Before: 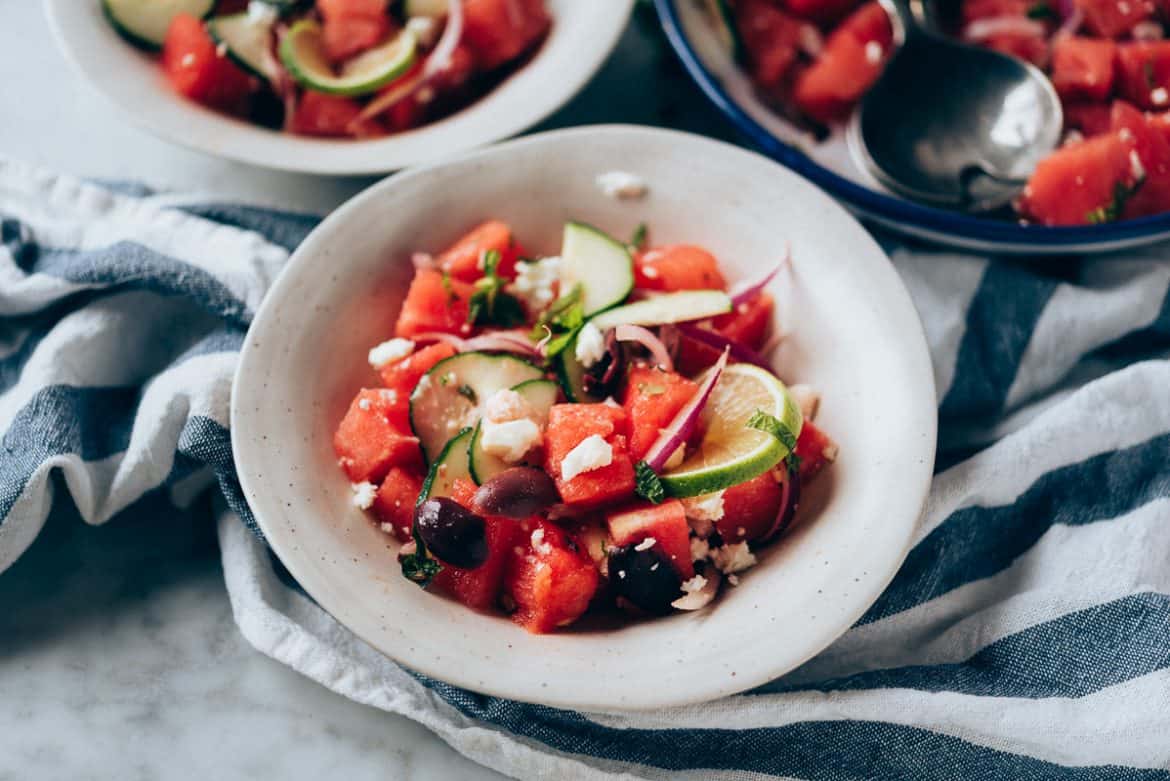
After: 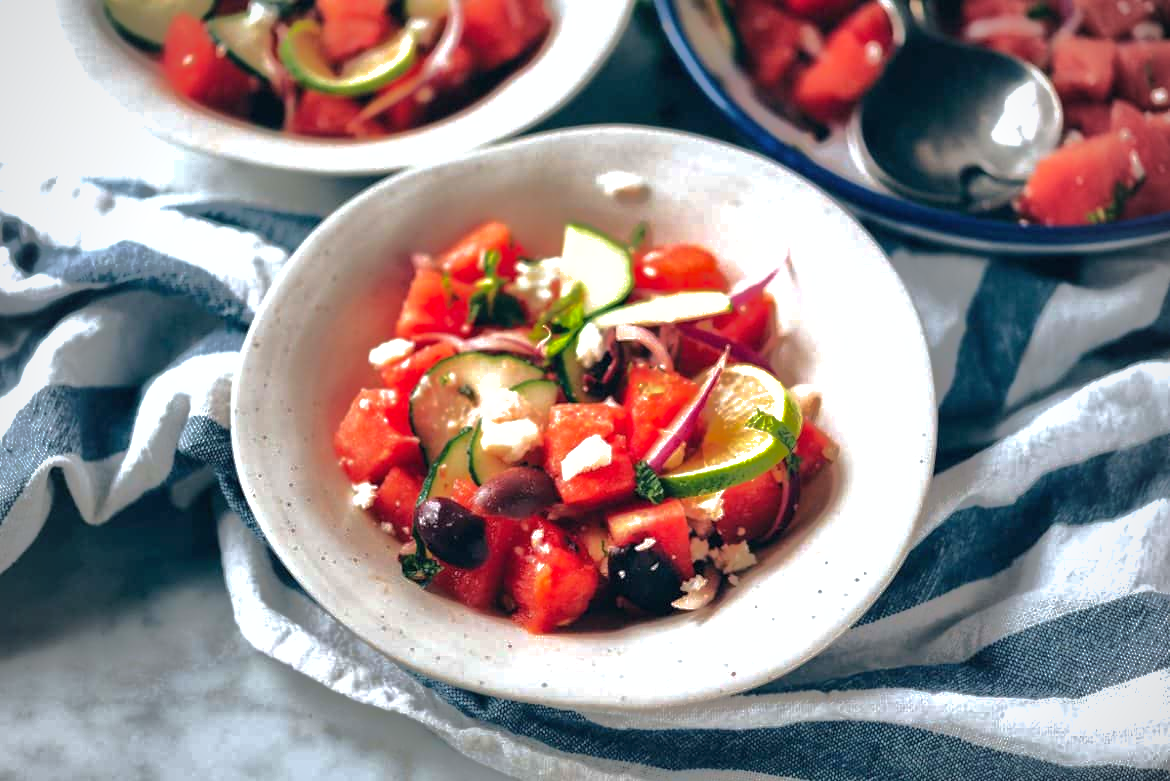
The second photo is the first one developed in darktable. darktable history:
vignetting: fall-off radius 45%, brightness -0.33
shadows and highlights: shadows 25, highlights -70
exposure: black level correction 0, exposure 0.7 EV, compensate exposure bias true, compensate highlight preservation false
